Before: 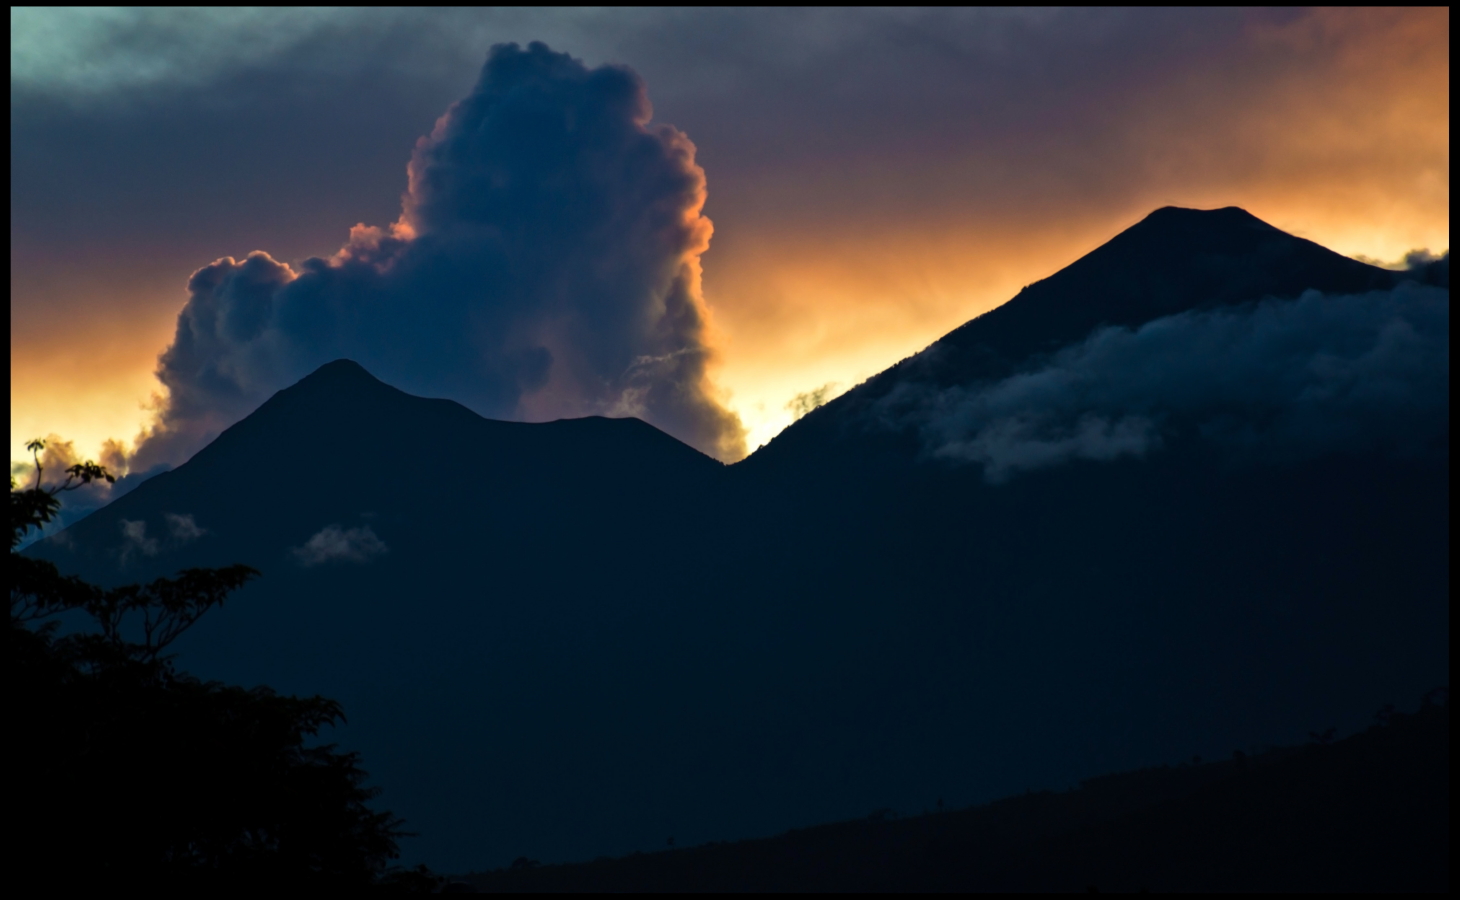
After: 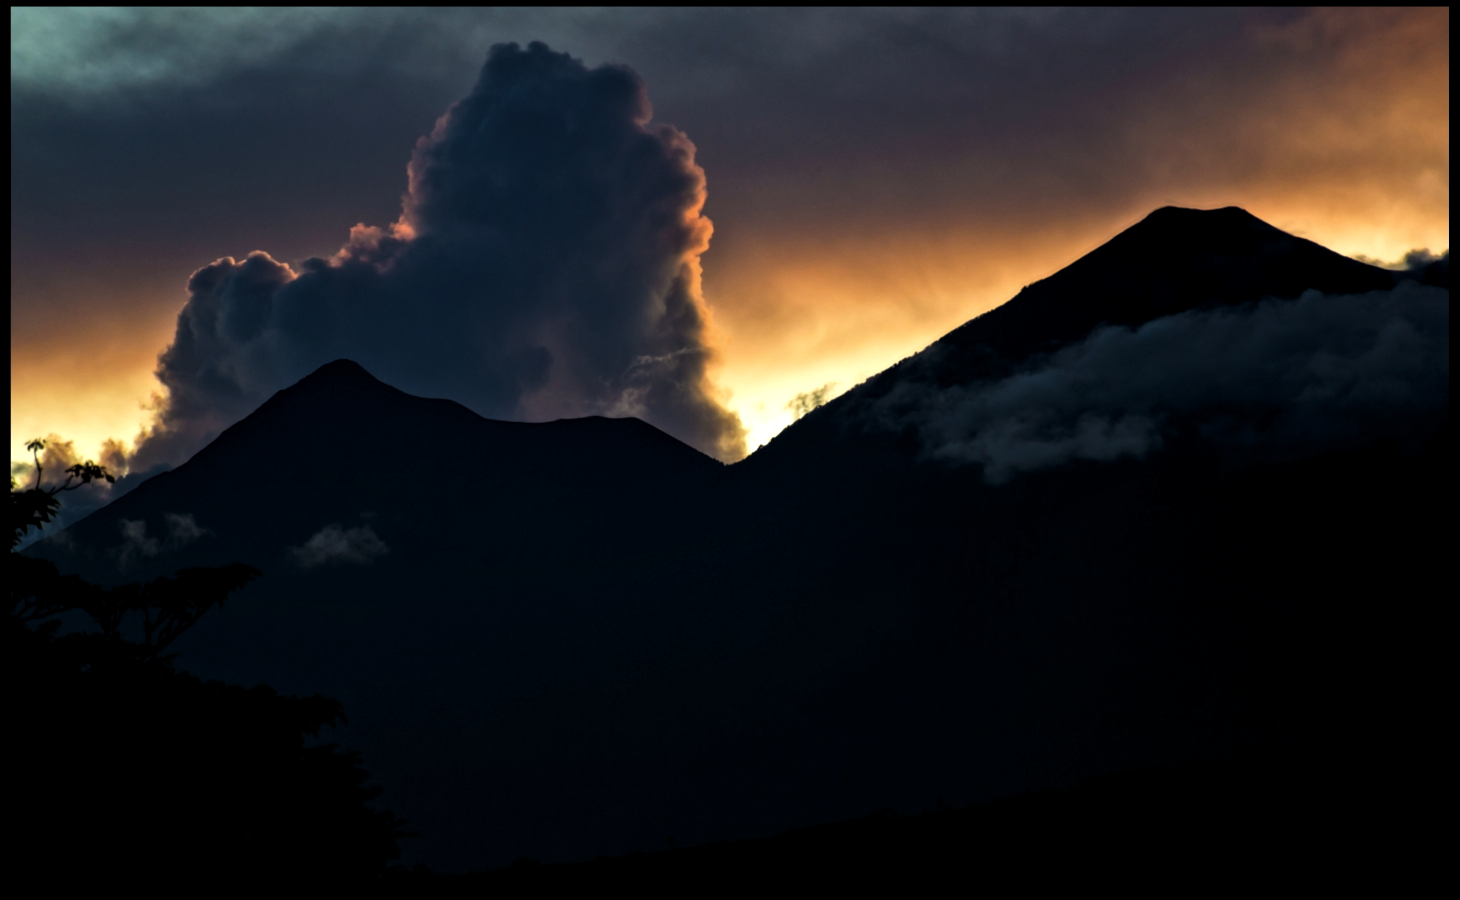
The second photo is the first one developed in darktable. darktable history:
tone equalizer: on, module defaults
levels: levels [0.029, 0.545, 0.971]
local contrast: highlights 100%, shadows 100%, detail 120%, midtone range 0.2
